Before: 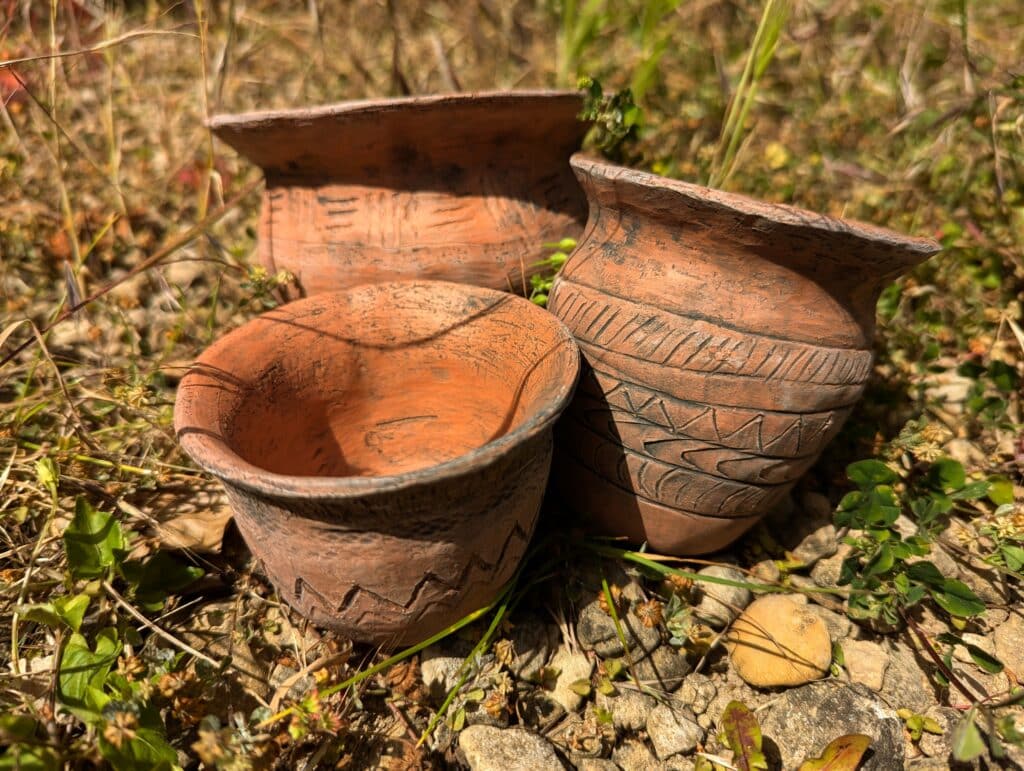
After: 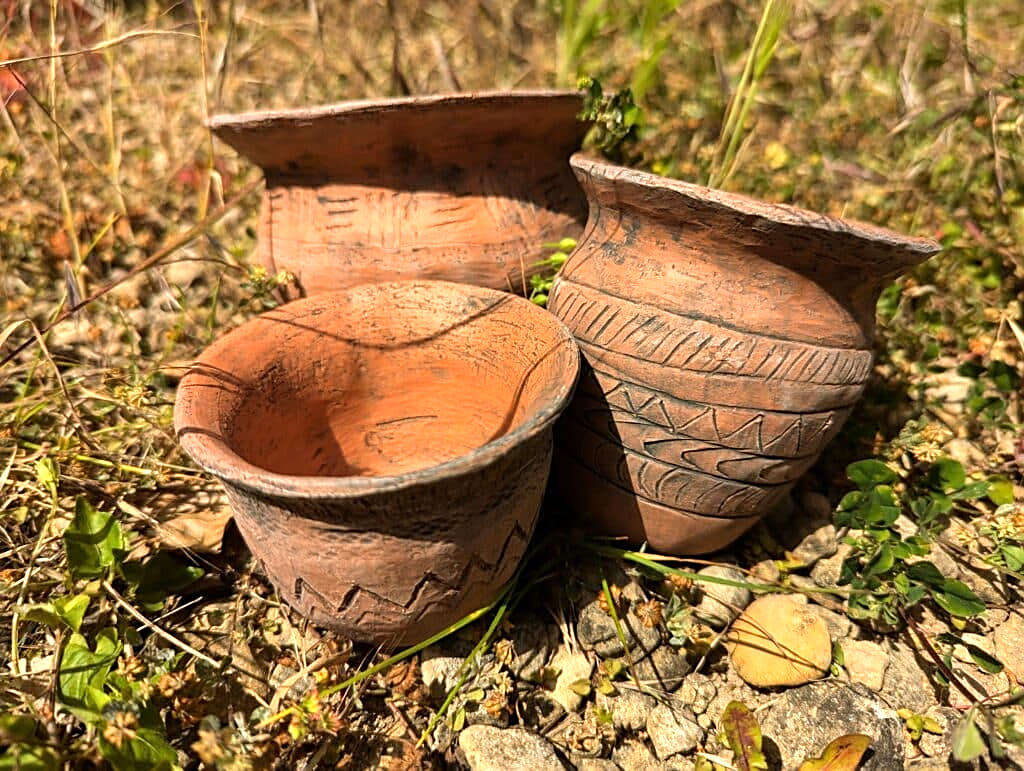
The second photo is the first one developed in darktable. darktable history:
sharpen: on, module defaults
tone curve: curves: ch0 [(0, 0) (0.541, 0.628) (0.906, 0.997)]
